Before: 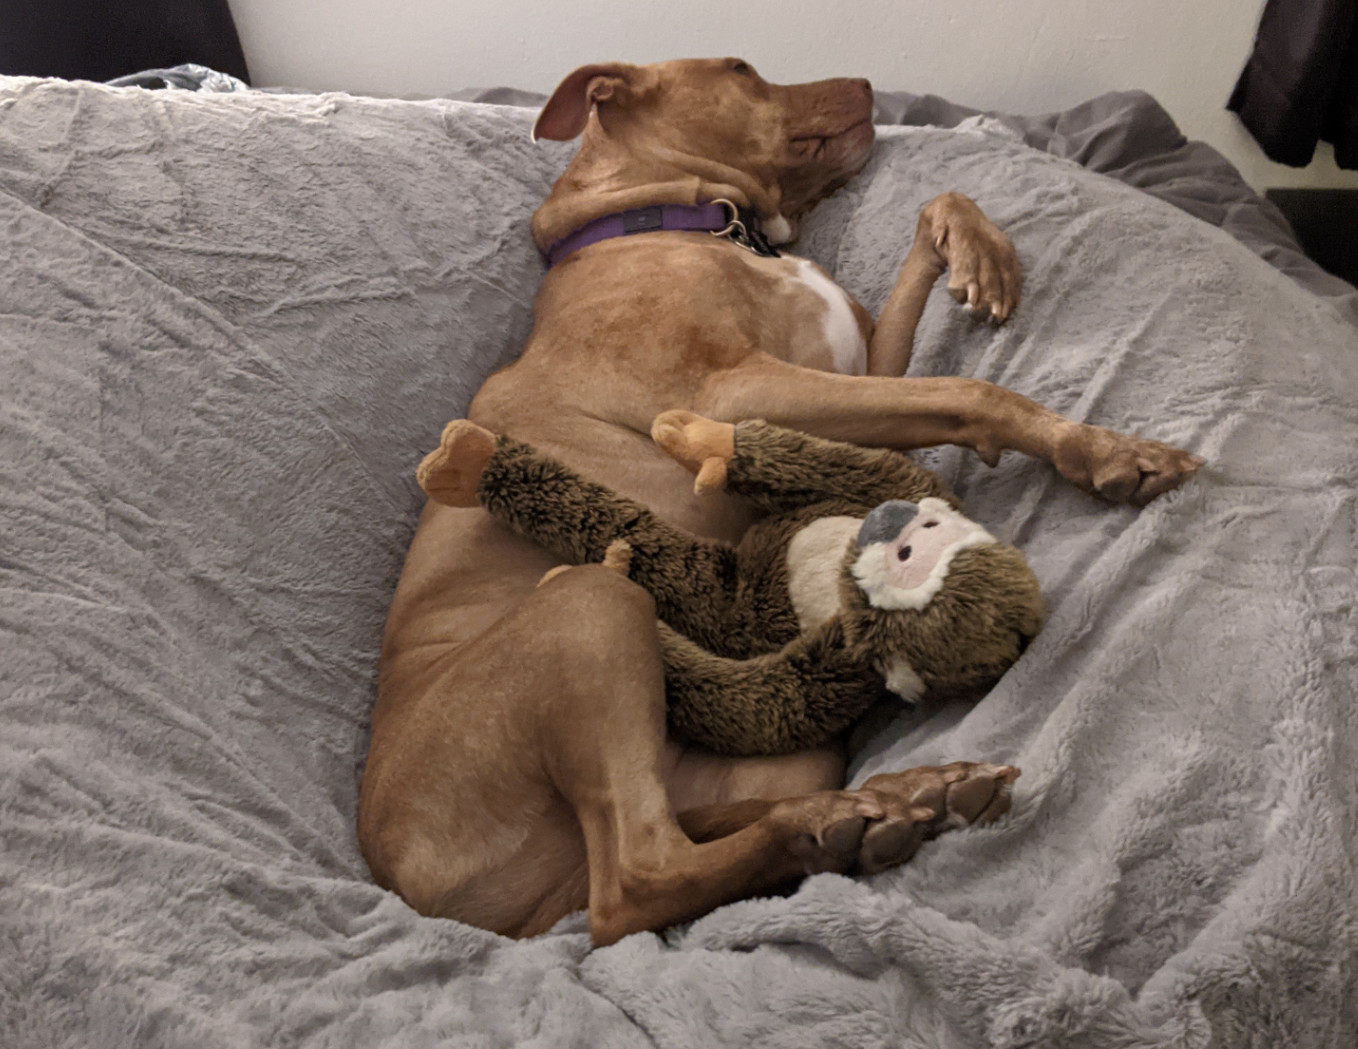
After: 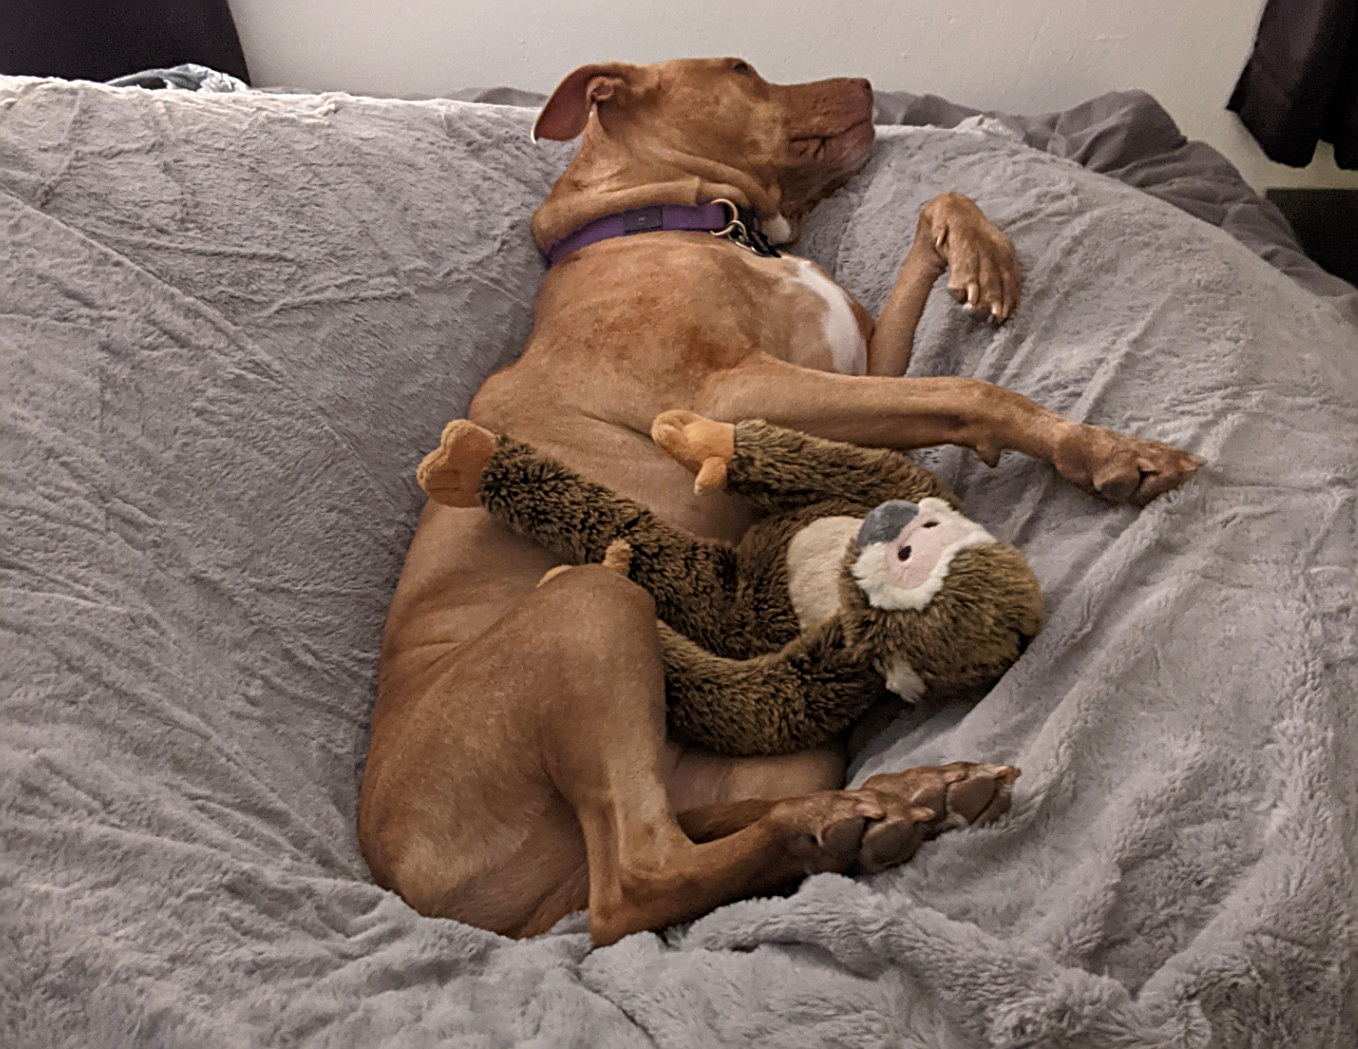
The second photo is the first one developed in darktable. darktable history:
sharpen: radius 2.728
